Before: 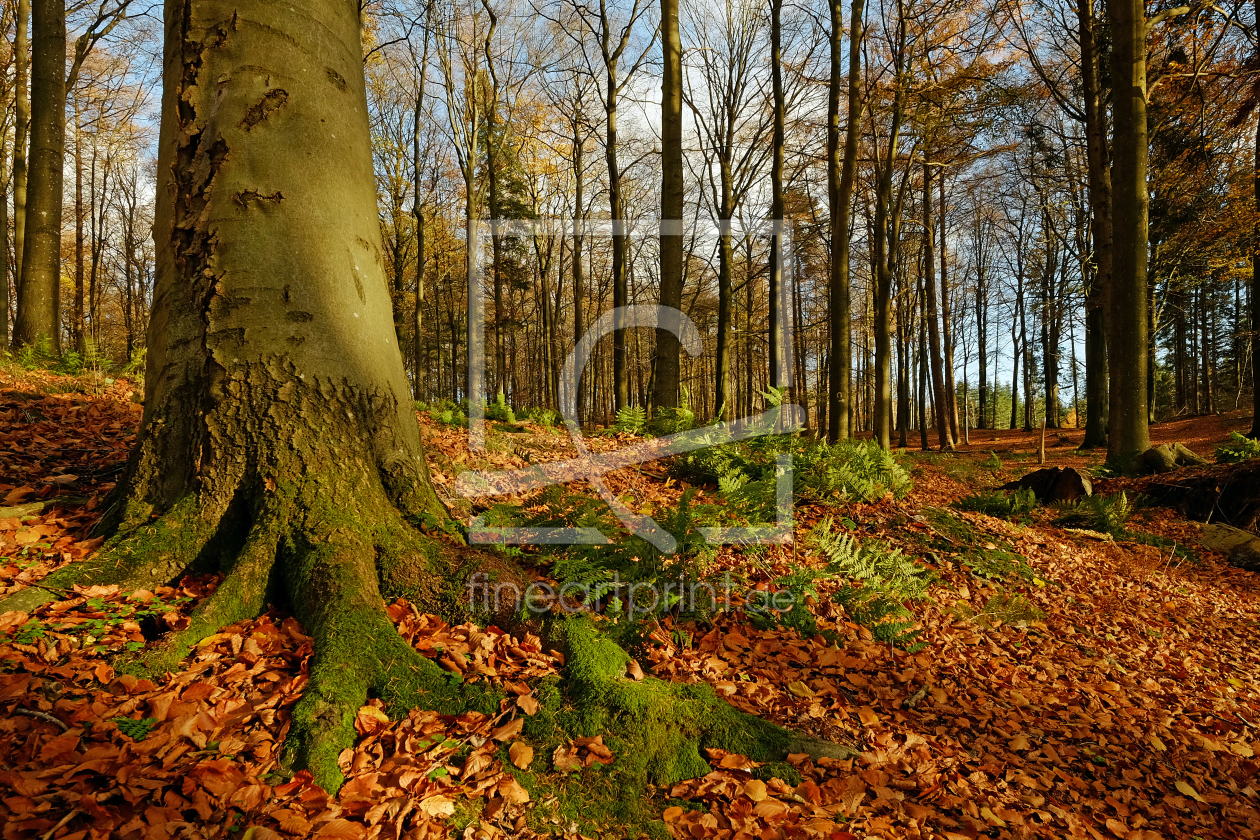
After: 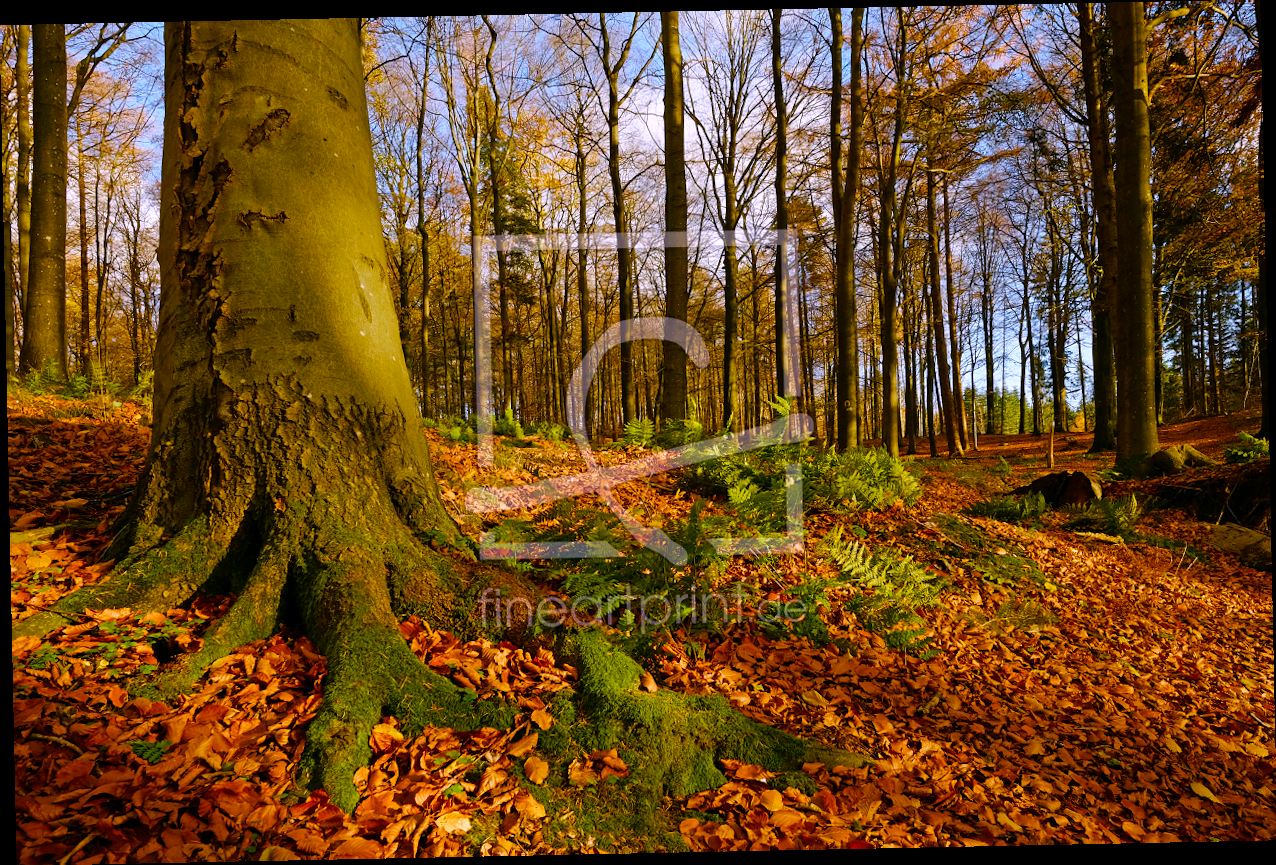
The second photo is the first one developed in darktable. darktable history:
color balance rgb: linear chroma grading › global chroma 18.9%, perceptual saturation grading › global saturation 20%, perceptual saturation grading › highlights -25%, perceptual saturation grading › shadows 50%, global vibrance 18.93%
rotate and perspective: rotation -1.17°, automatic cropping off
white balance: red 1.042, blue 1.17
